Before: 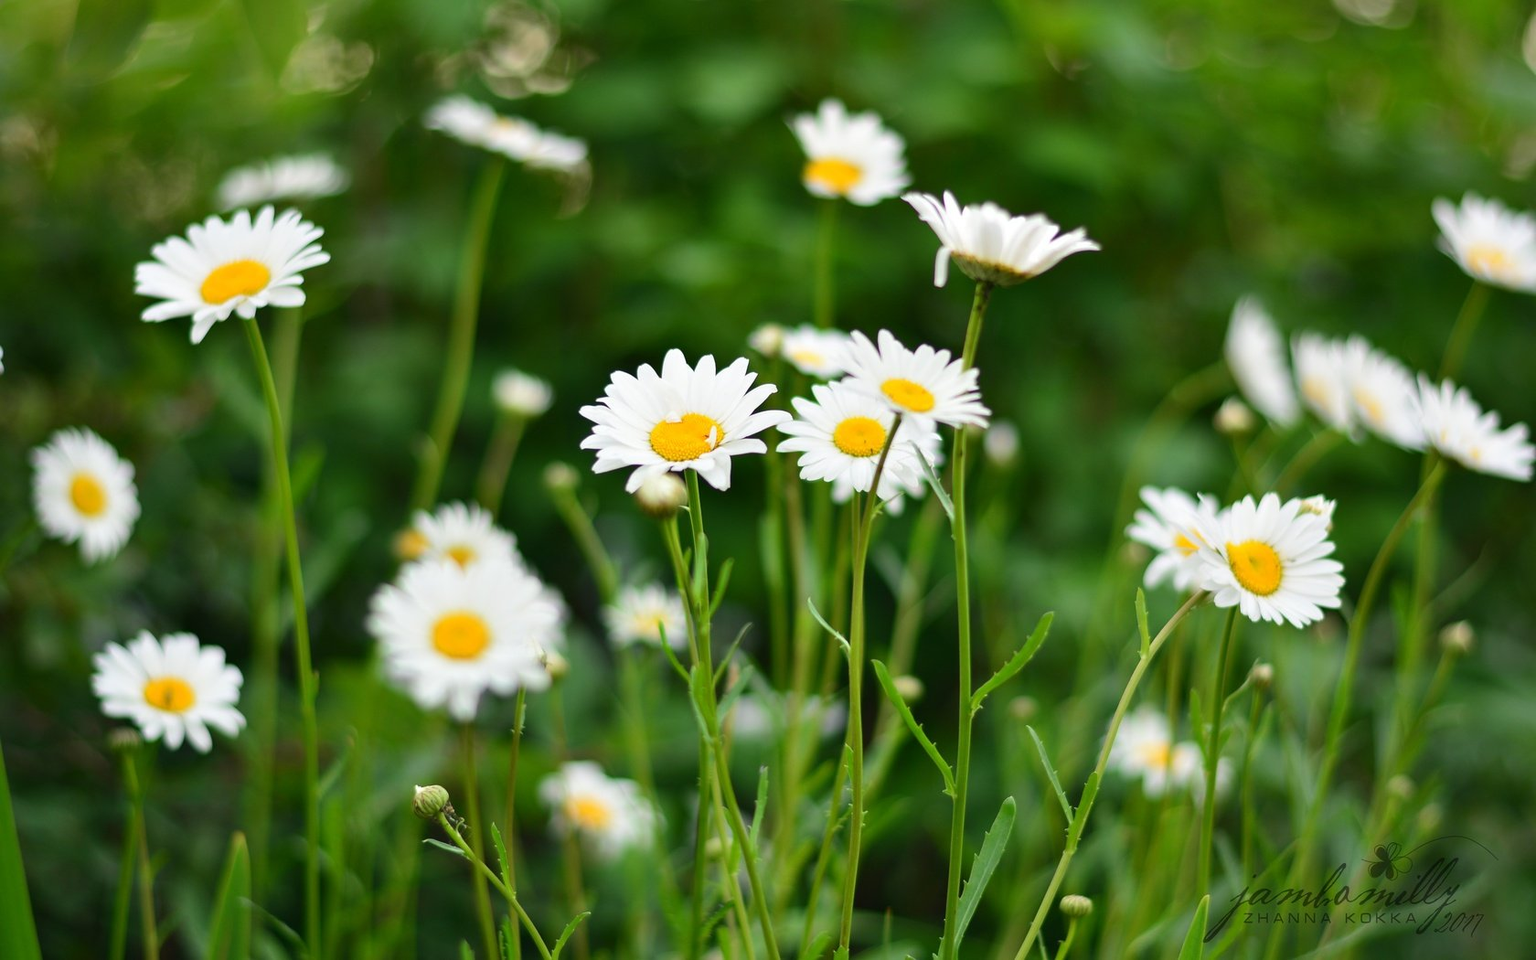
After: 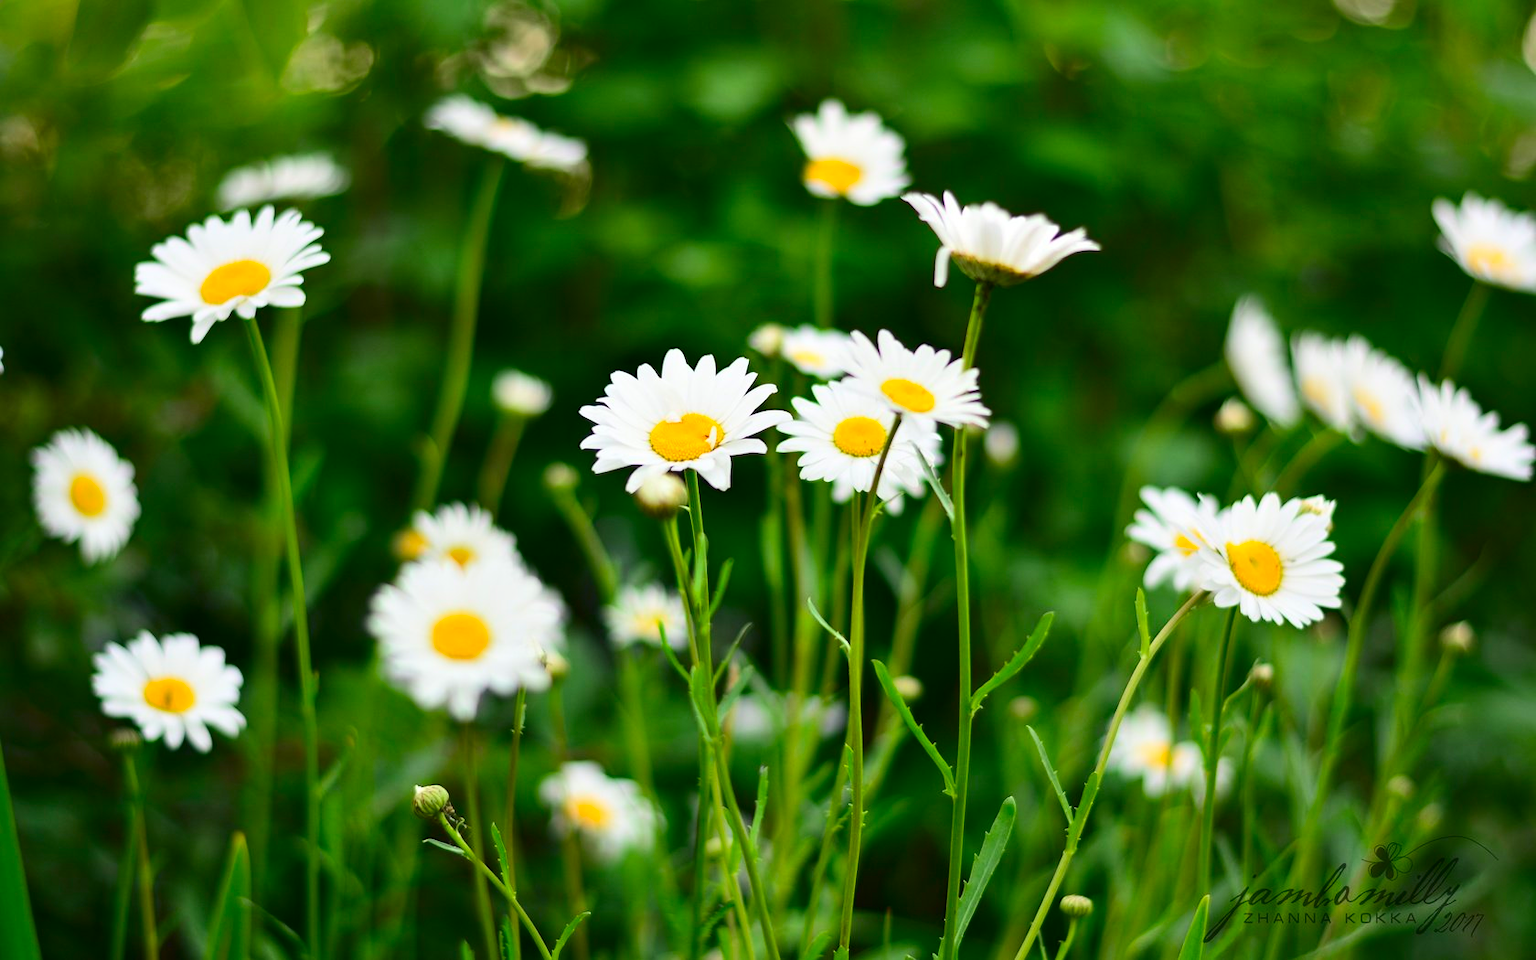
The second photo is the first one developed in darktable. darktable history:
contrast brightness saturation: contrast 0.178, saturation 0.3
